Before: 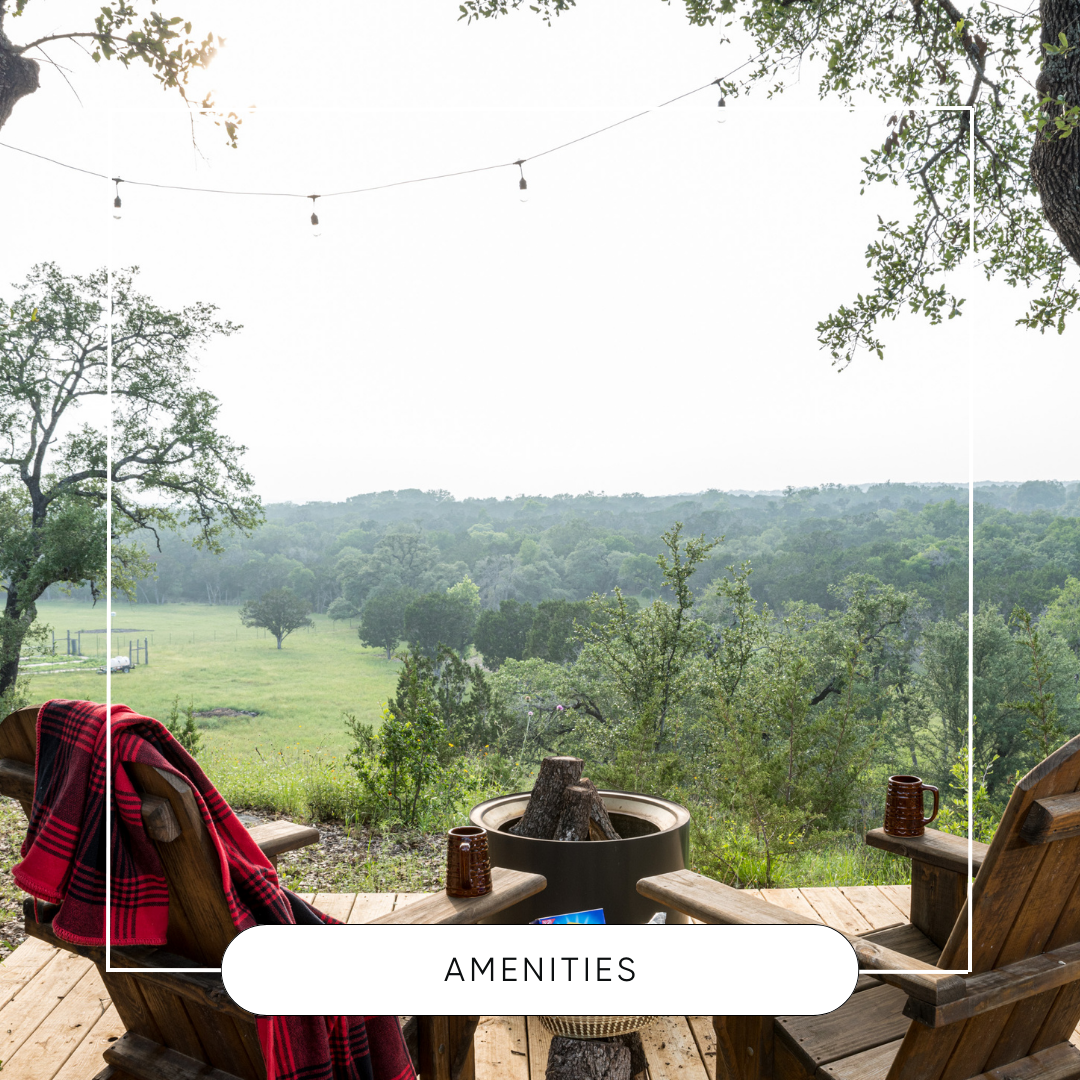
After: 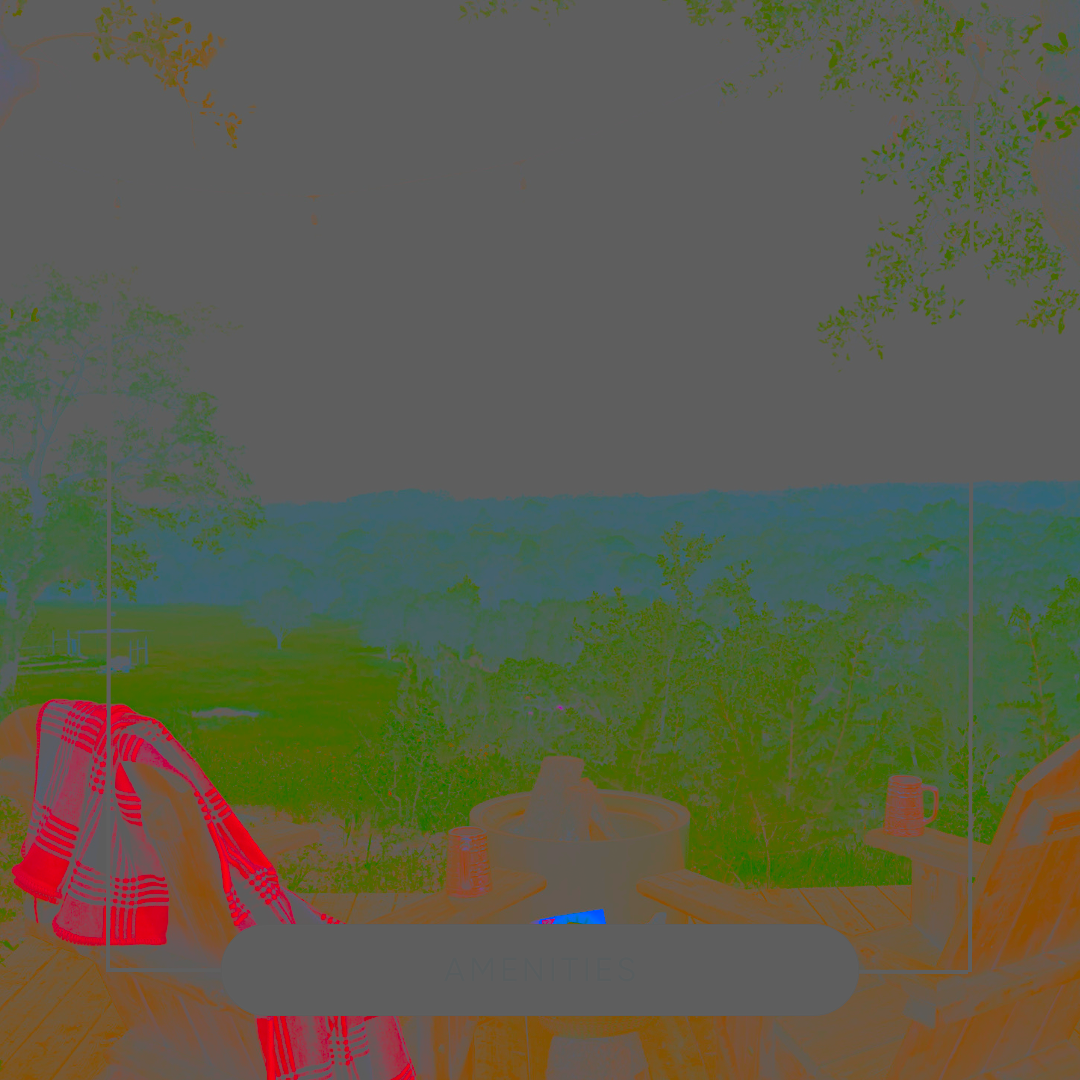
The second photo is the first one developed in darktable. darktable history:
contrast brightness saturation: contrast -0.99, brightness -0.17, saturation 0.75
sharpen: radius 1.864, amount 0.398, threshold 1.271
